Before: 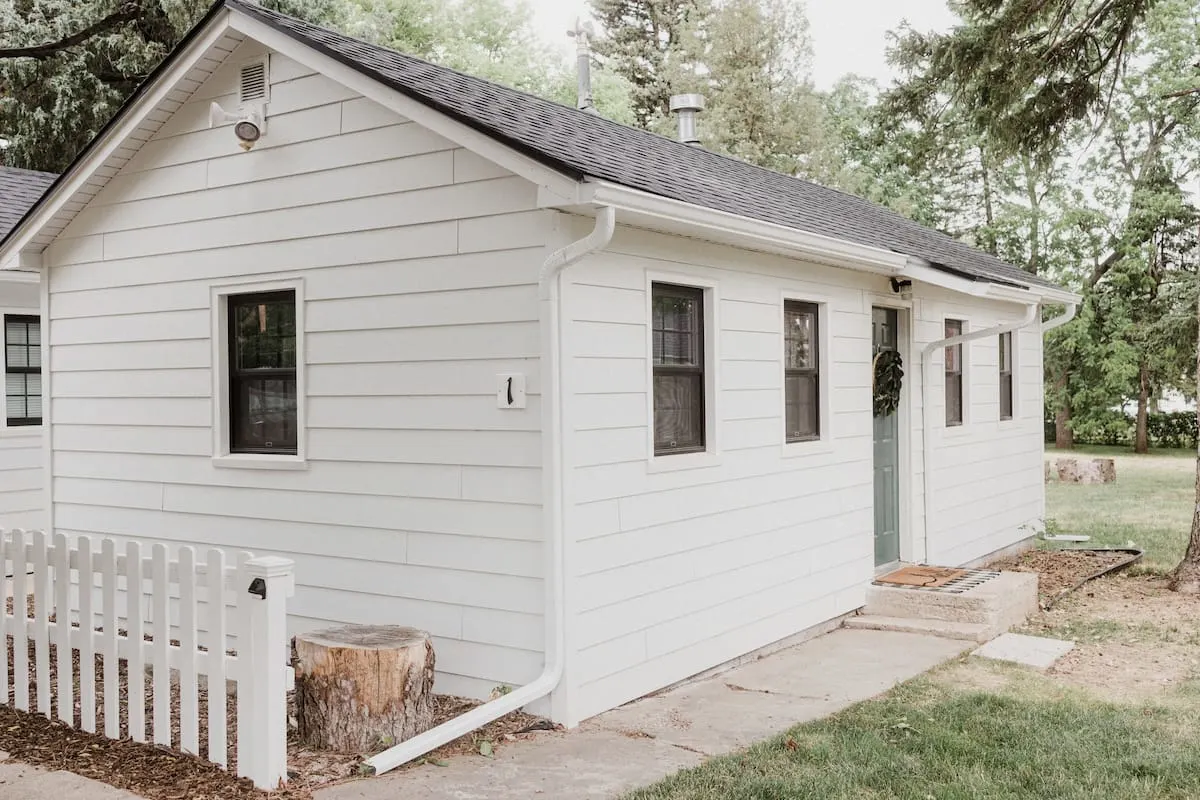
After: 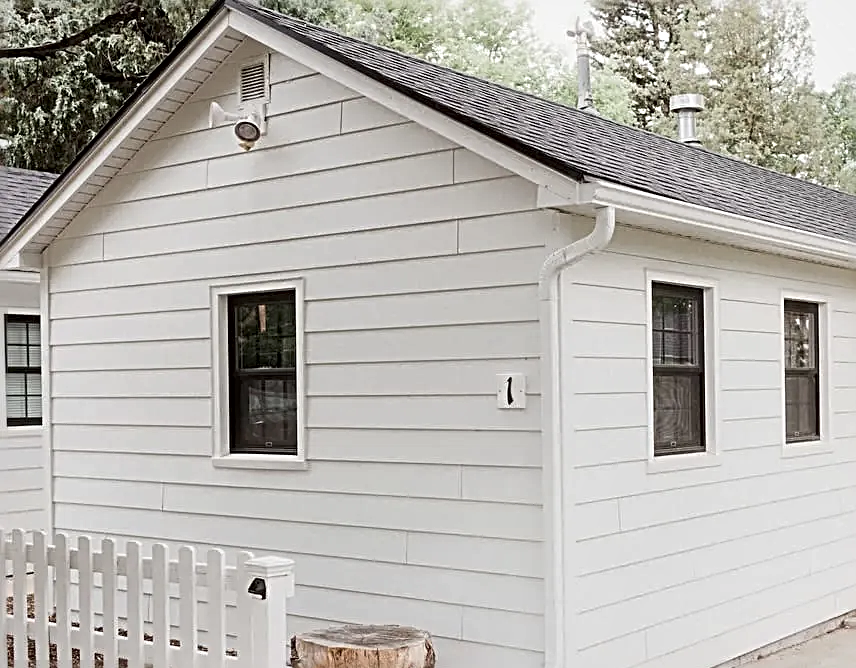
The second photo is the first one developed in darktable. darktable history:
crop: right 28.6%, bottom 16.405%
contrast brightness saturation: contrast 0.074
local contrast: mode bilateral grid, contrast 20, coarseness 50, detail 139%, midtone range 0.2
sharpen: radius 3.067, amount 0.773
